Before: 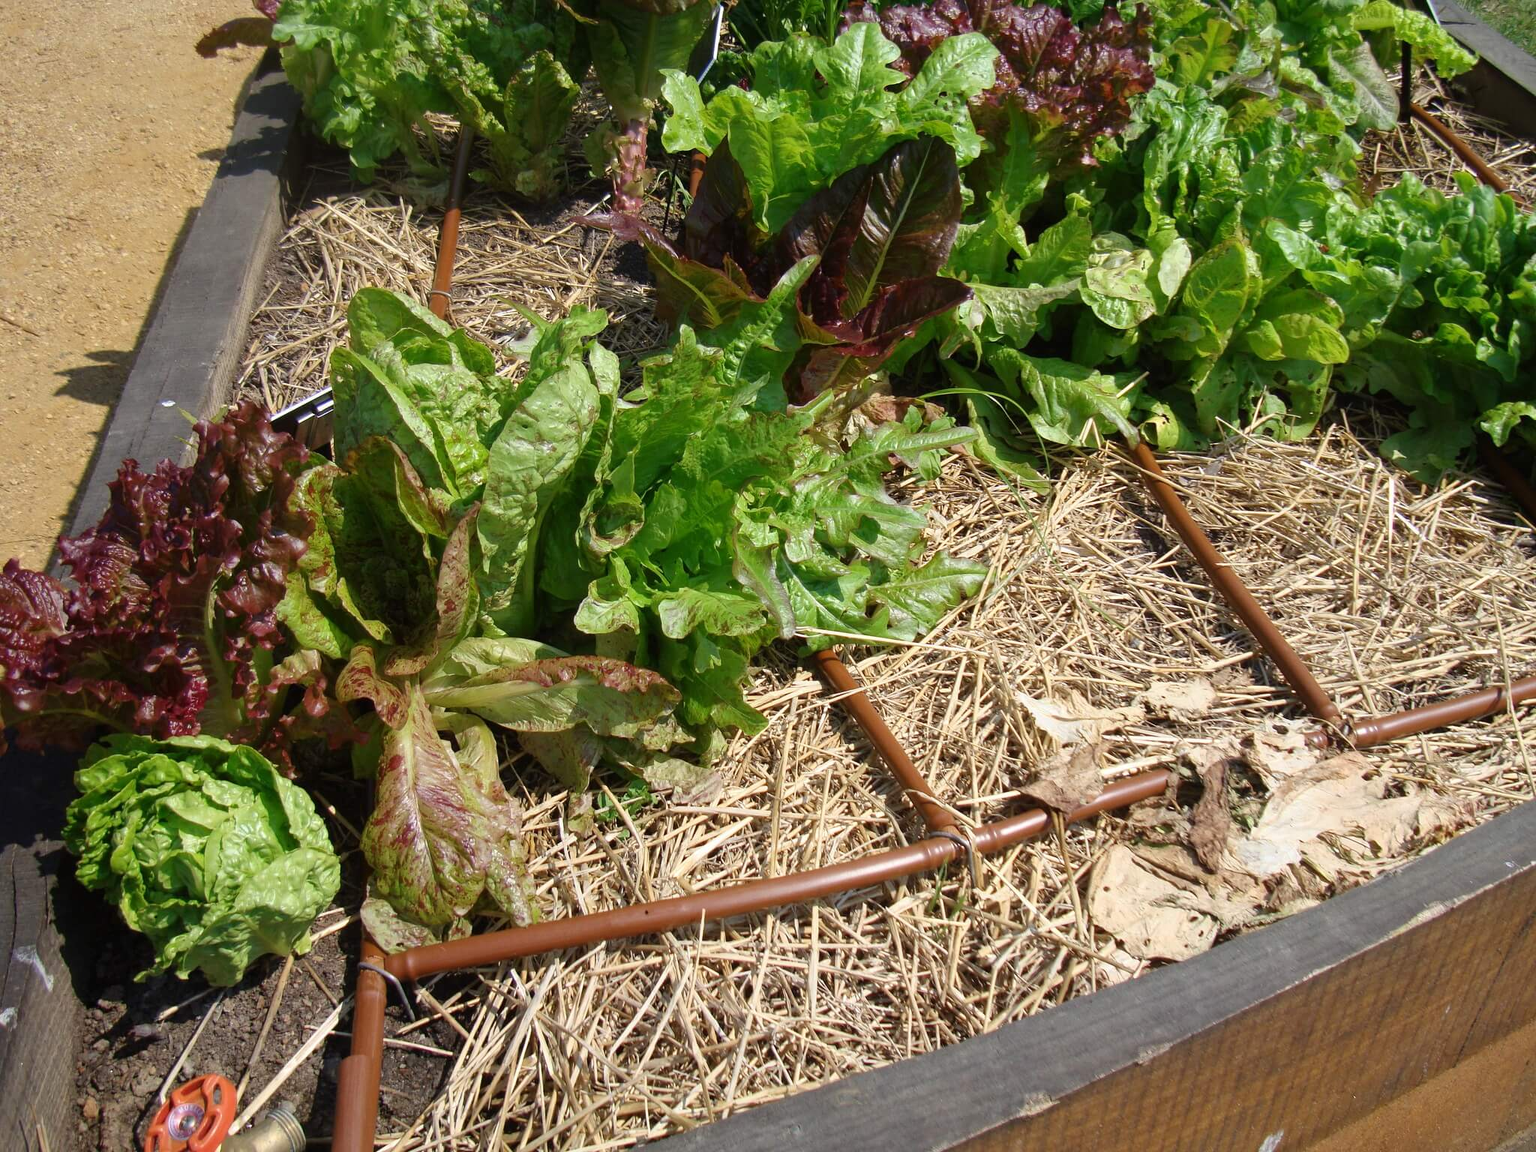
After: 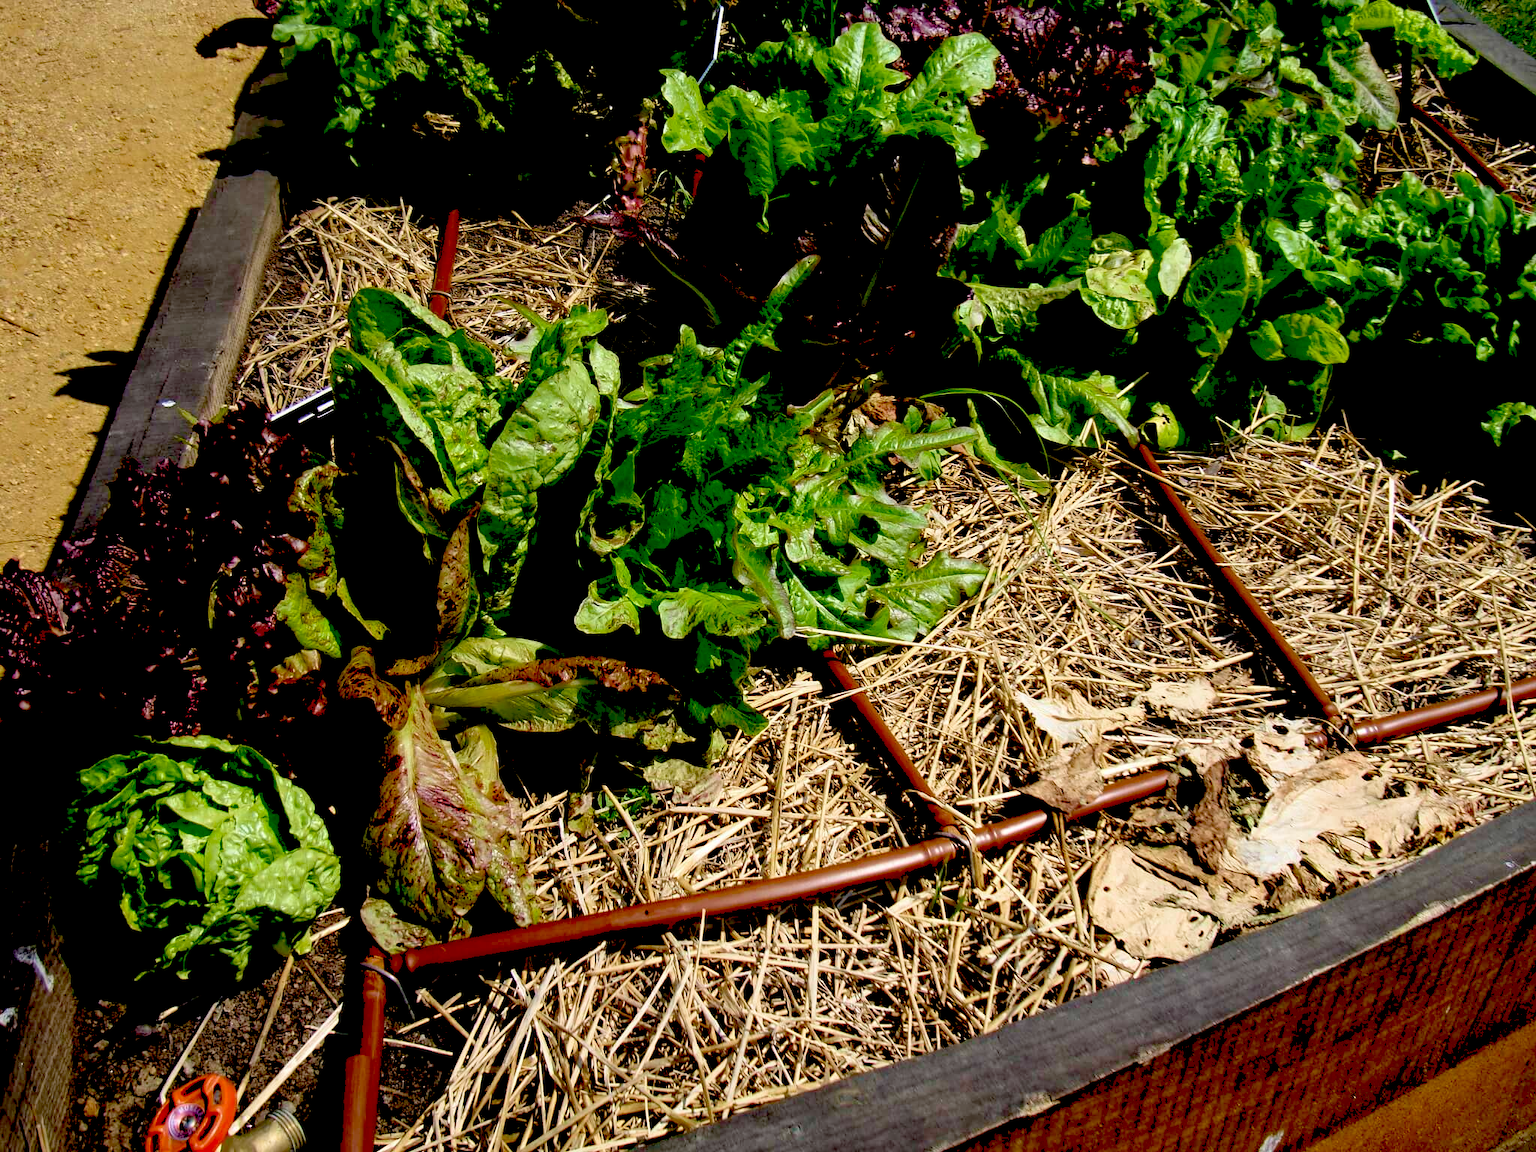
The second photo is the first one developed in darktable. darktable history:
exposure: black level correction 0.1, exposure -0.089 EV, compensate highlight preservation false
velvia: on, module defaults
levels: mode automatic, black 0.095%, levels [0, 0.498, 0.996]
